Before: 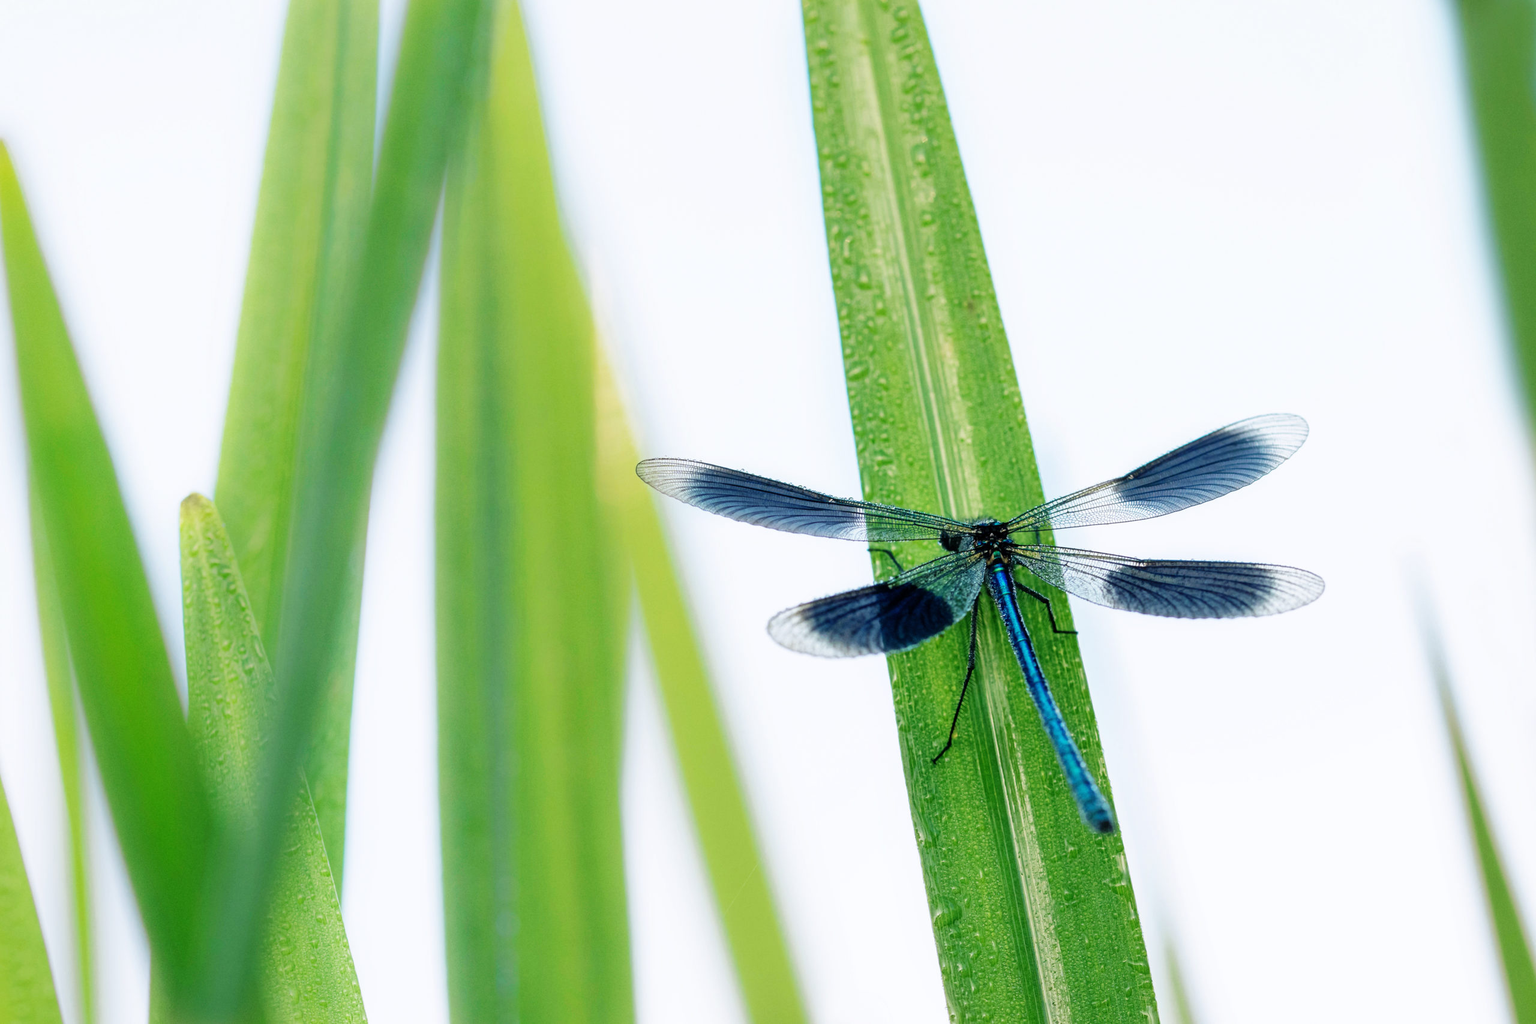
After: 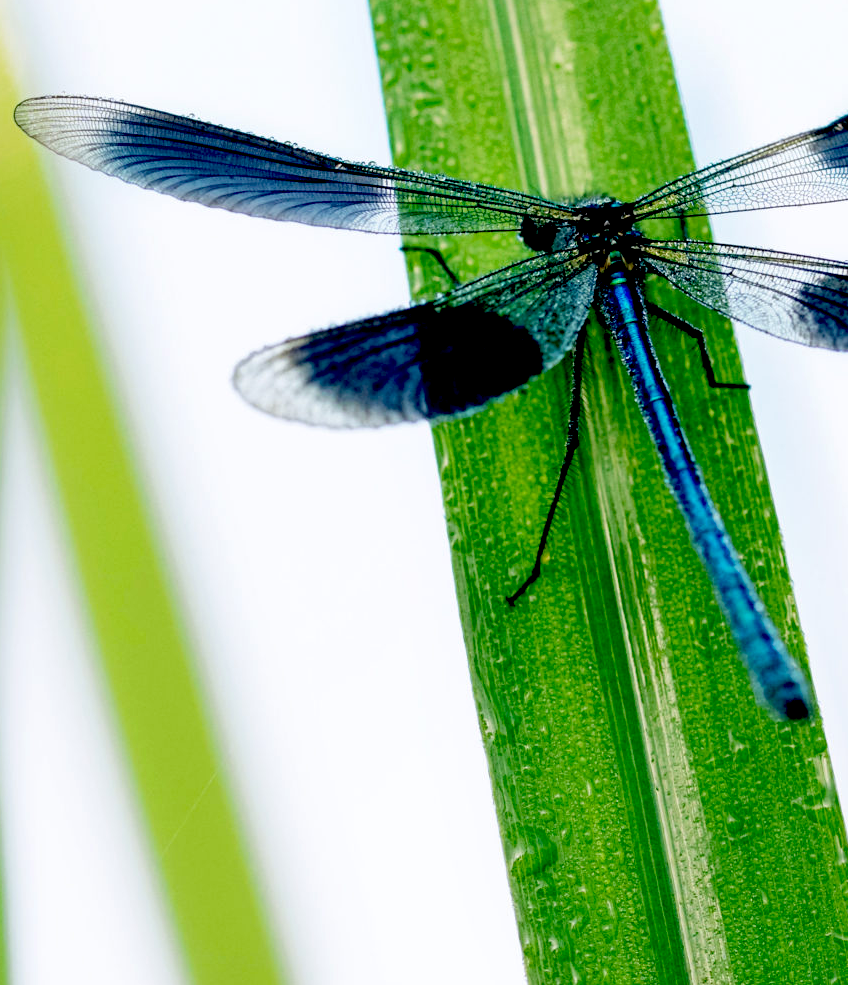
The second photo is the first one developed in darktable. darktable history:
exposure: black level correction 0.047, exposure 0.013 EV, compensate highlight preservation false
crop: left 40.878%, top 39.176%, right 25.993%, bottom 3.081%
